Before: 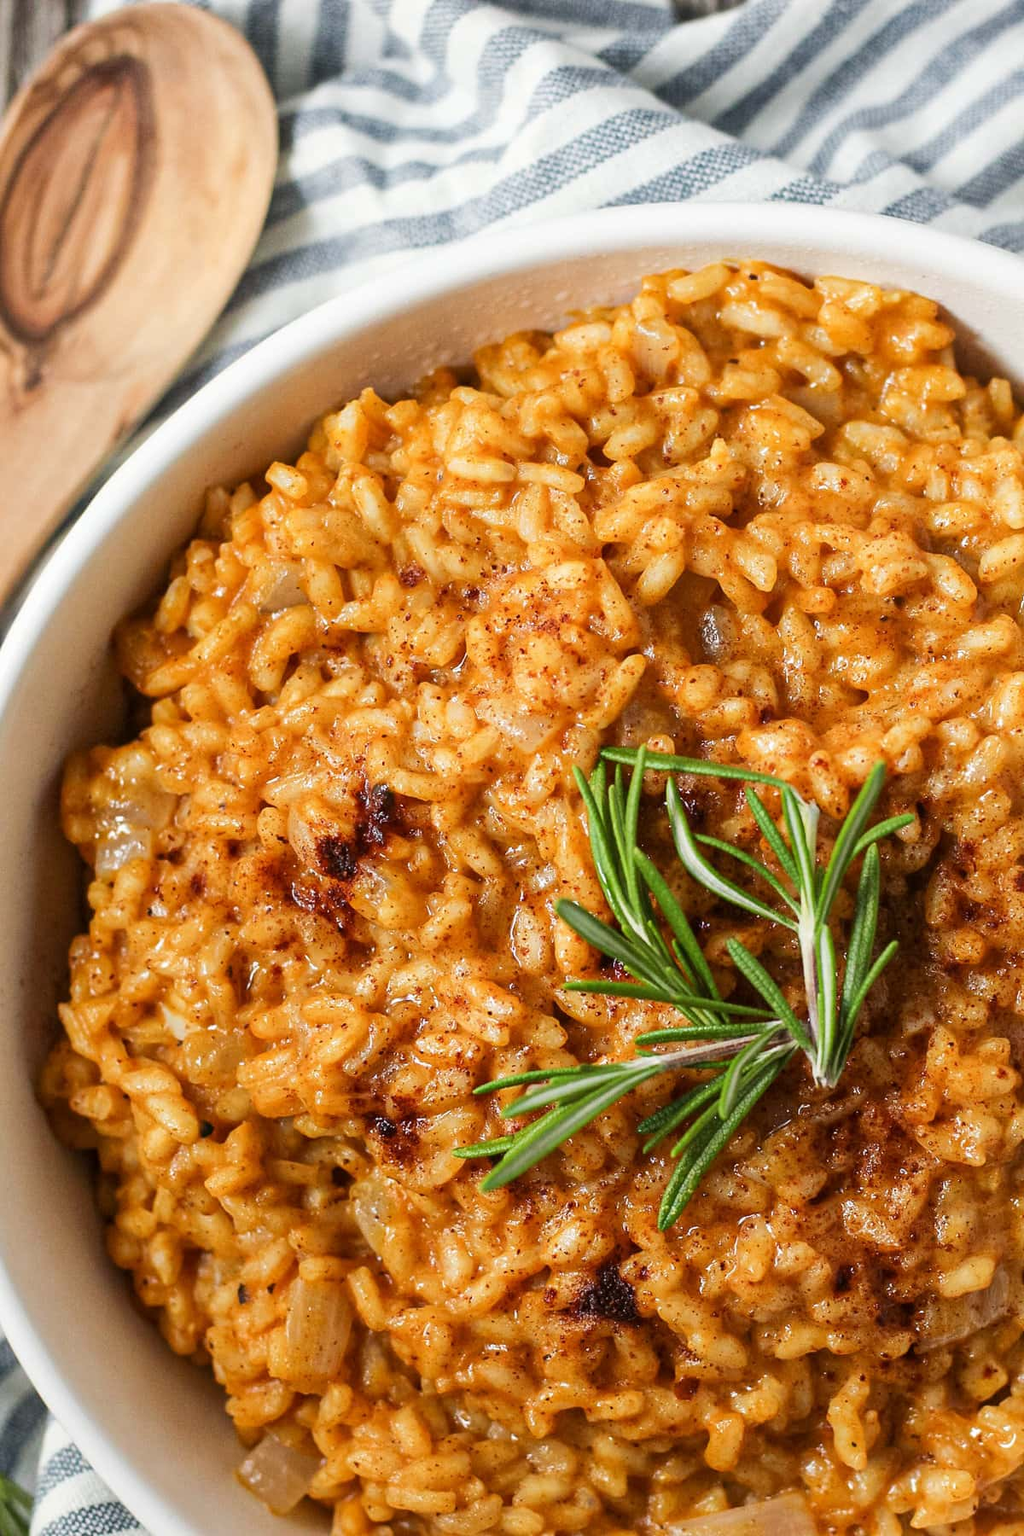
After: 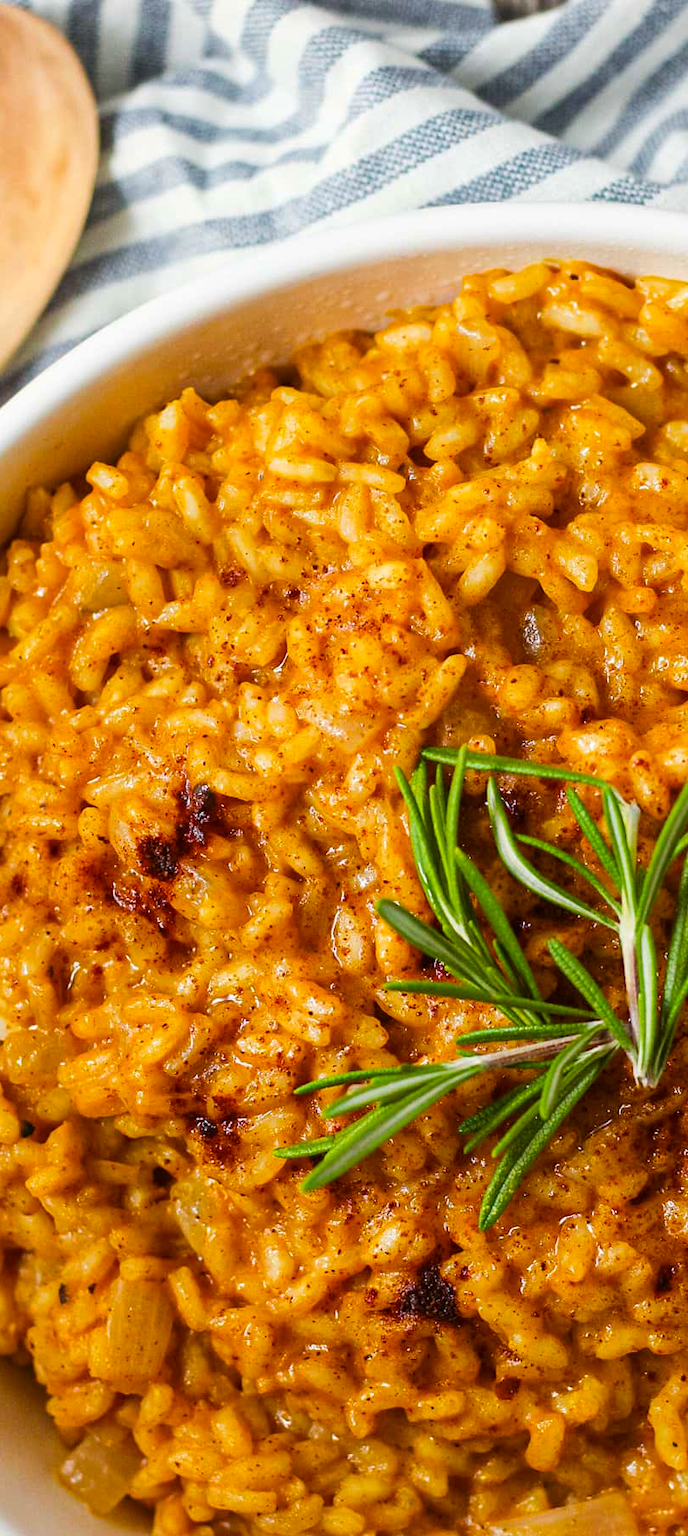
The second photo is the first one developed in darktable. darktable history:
crop and rotate: left 17.582%, right 15.152%
color balance rgb: shadows lift › chroma 2.017%, shadows lift › hue 49.58°, perceptual saturation grading › global saturation 30.454%, global vibrance 20%
